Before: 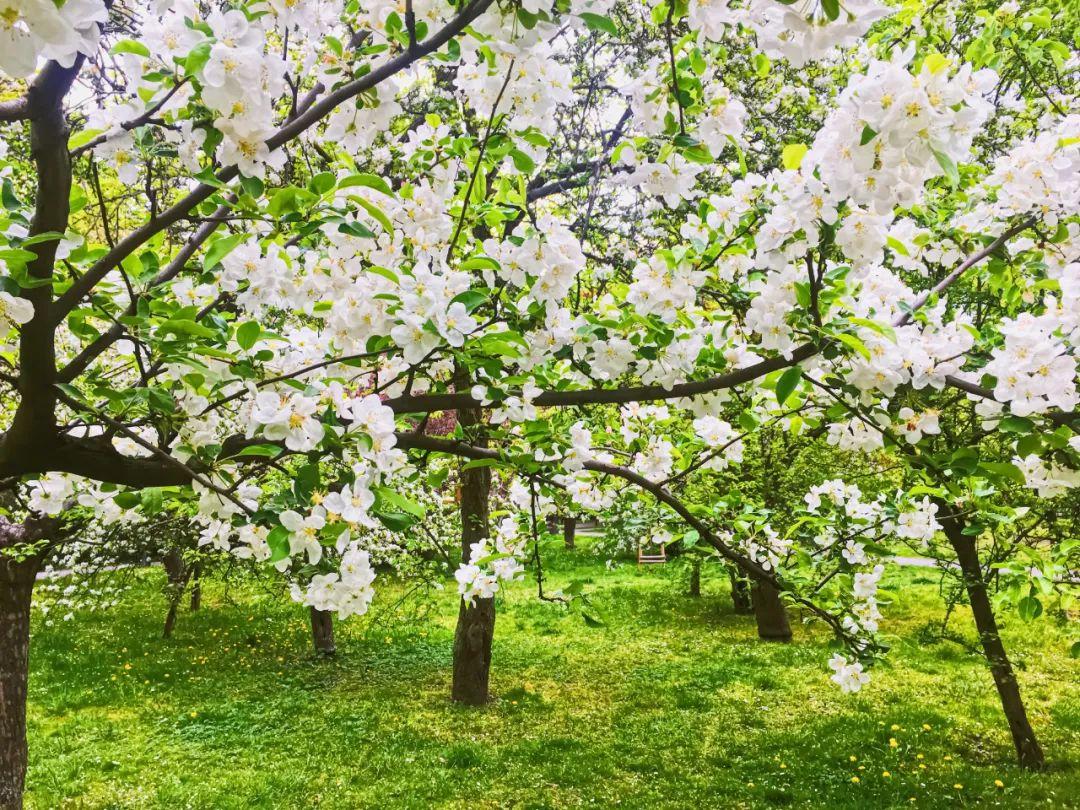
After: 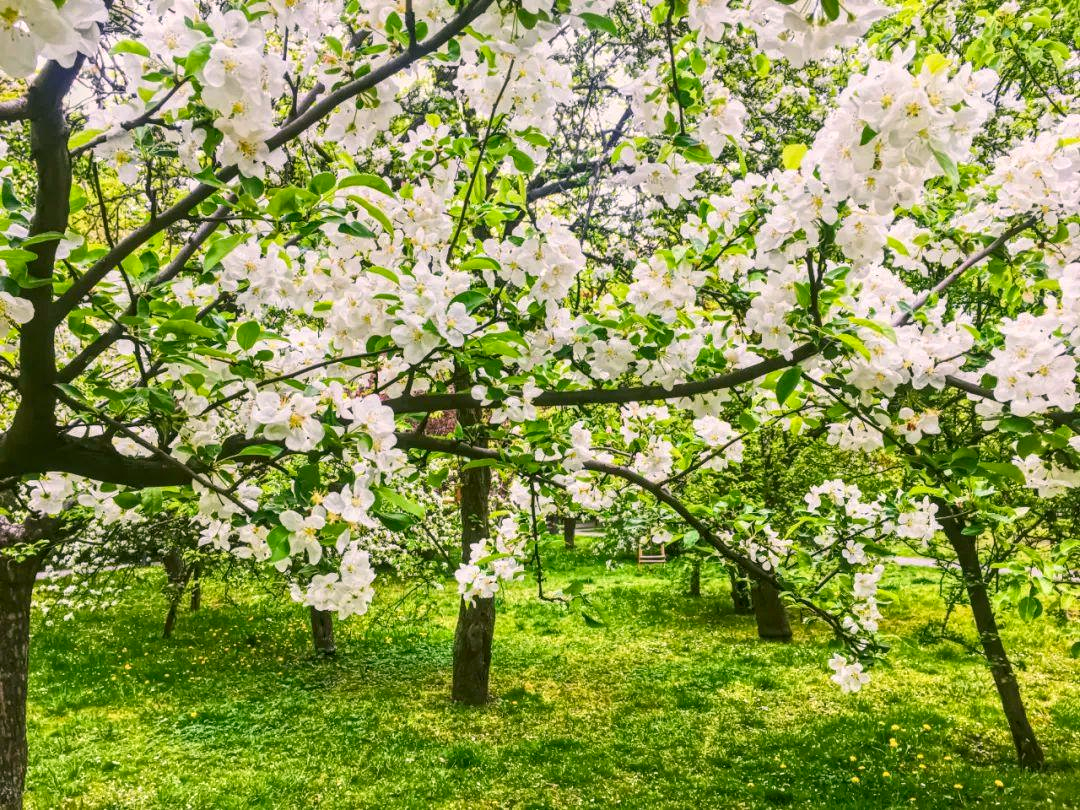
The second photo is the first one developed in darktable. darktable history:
local contrast: on, module defaults
color correction: highlights a* 4.21, highlights b* 4.98, shadows a* -8.3, shadows b* 4.89
